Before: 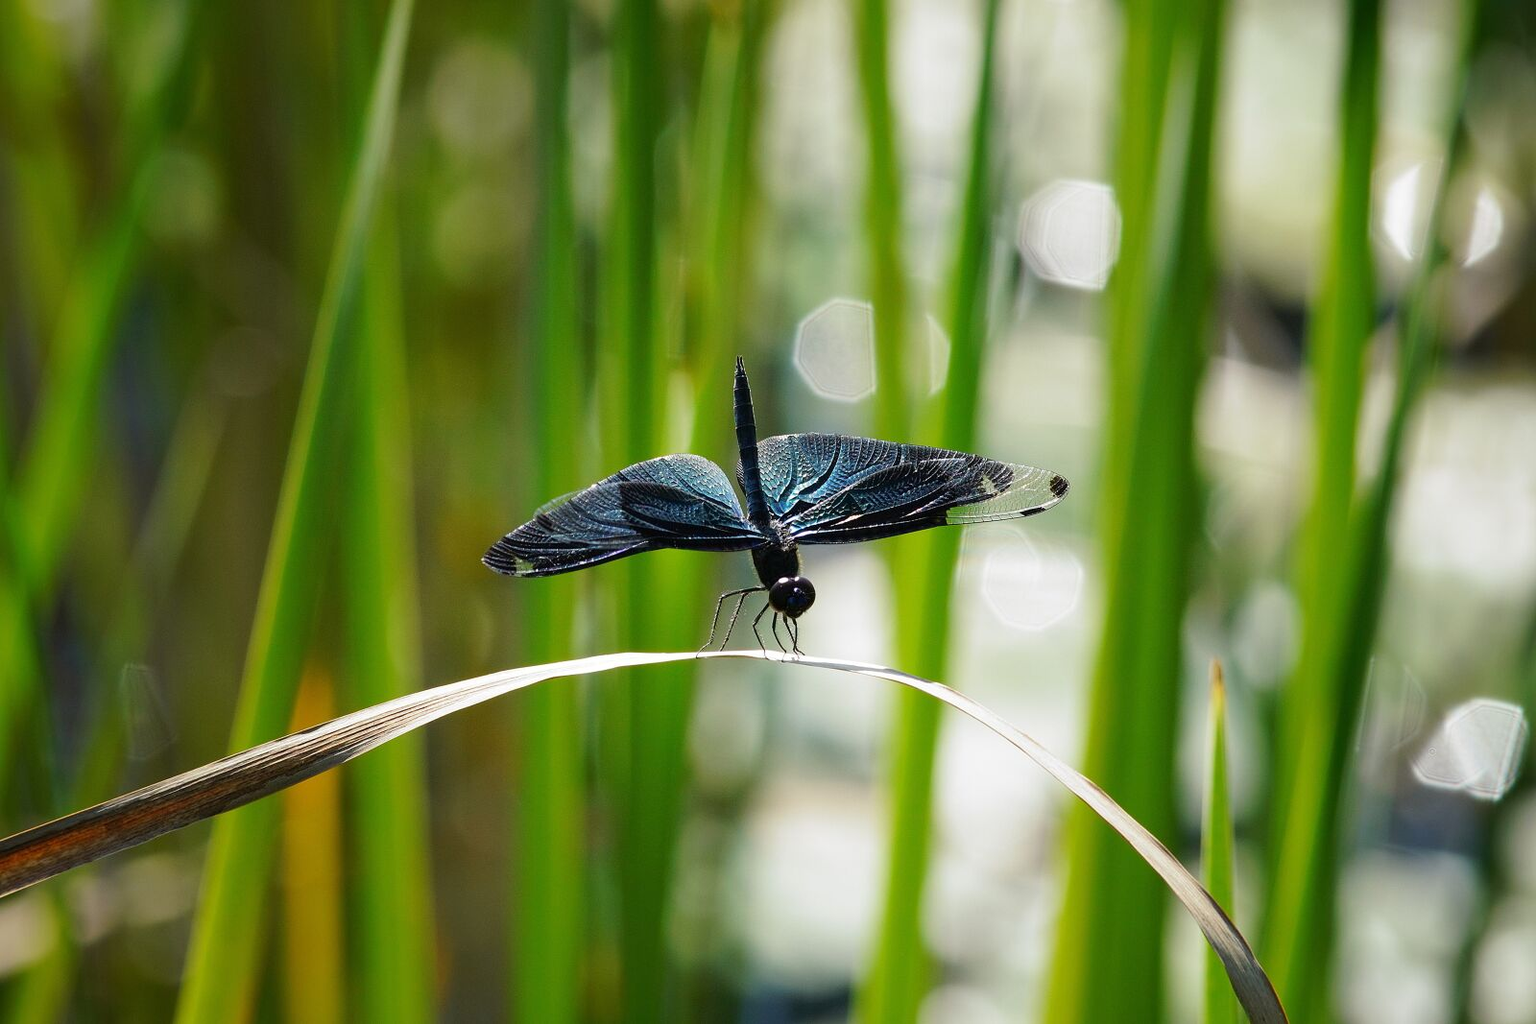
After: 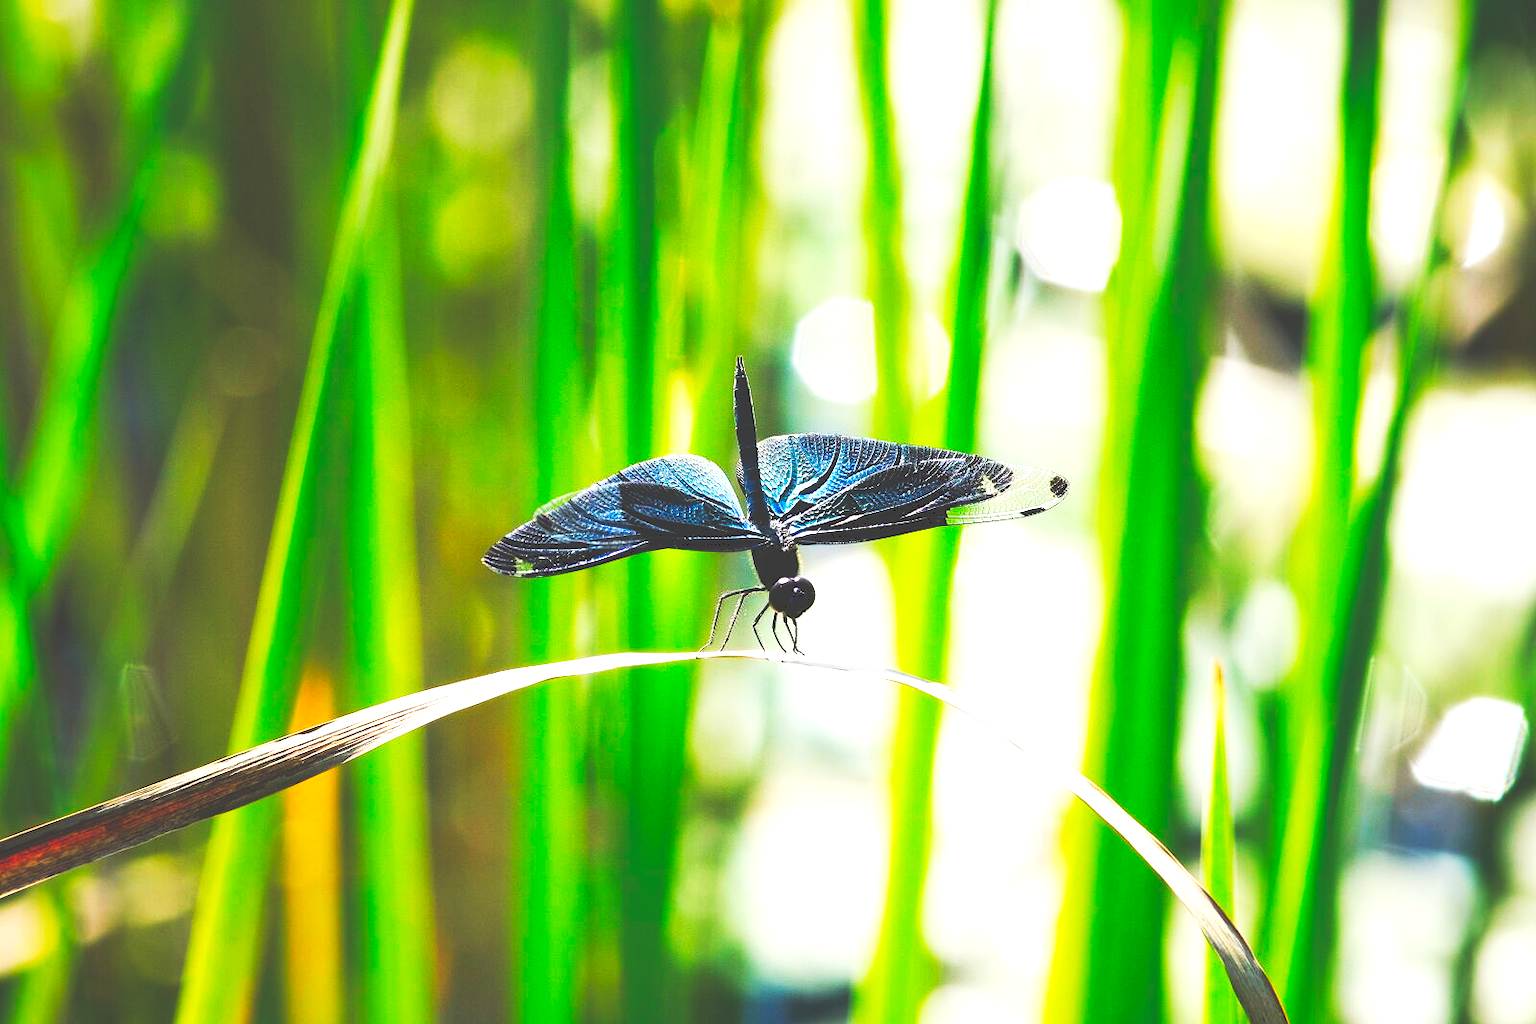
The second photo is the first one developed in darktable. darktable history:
tone curve: curves: ch0 [(0, 0) (0.003, 0.13) (0.011, 0.13) (0.025, 0.134) (0.044, 0.136) (0.069, 0.139) (0.1, 0.144) (0.136, 0.151) (0.177, 0.171) (0.224, 0.2) (0.277, 0.247) (0.335, 0.318) (0.399, 0.412) (0.468, 0.536) (0.543, 0.659) (0.623, 0.746) (0.709, 0.812) (0.801, 0.871) (0.898, 0.915) (1, 1)], preserve colors none
levels: levels [0.036, 0.364, 0.827]
